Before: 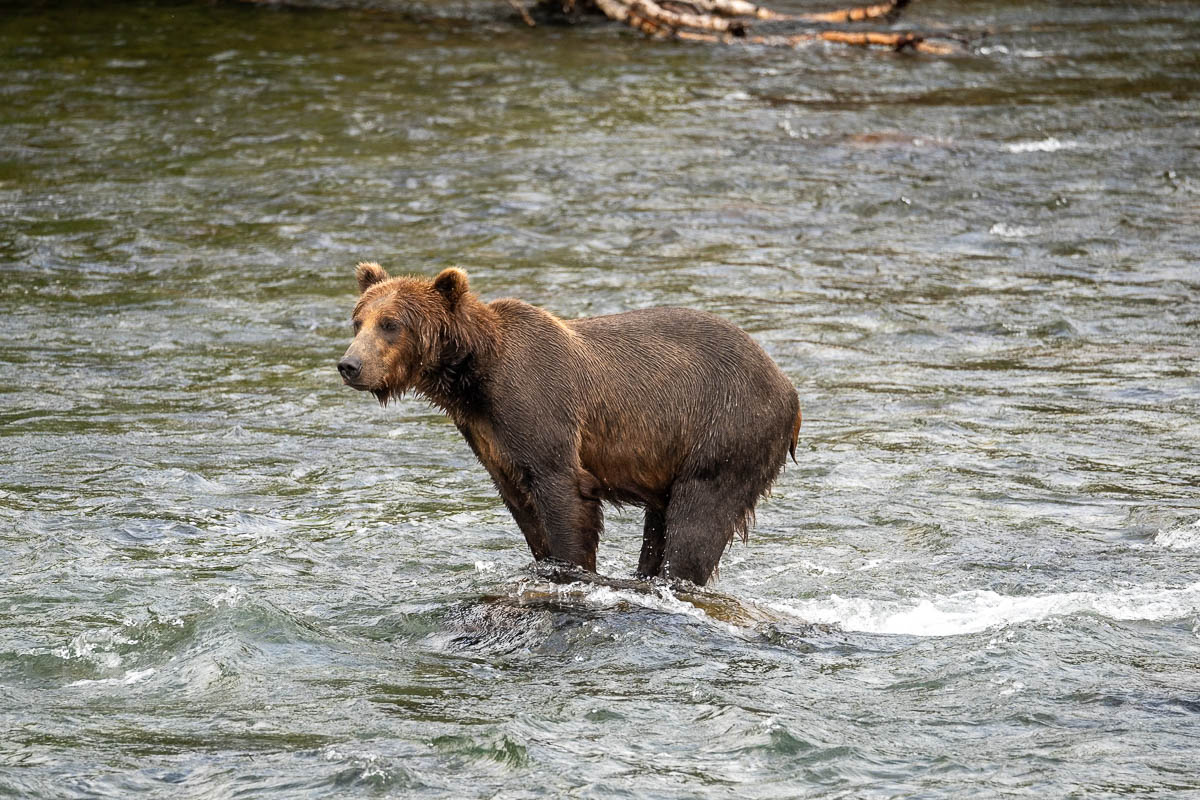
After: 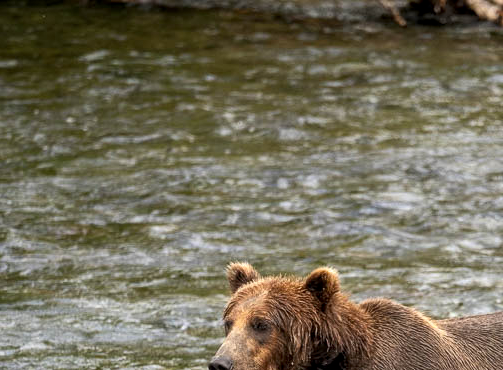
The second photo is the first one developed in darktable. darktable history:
crop and rotate: left 10.817%, top 0.062%, right 47.194%, bottom 53.626%
local contrast: on, module defaults
